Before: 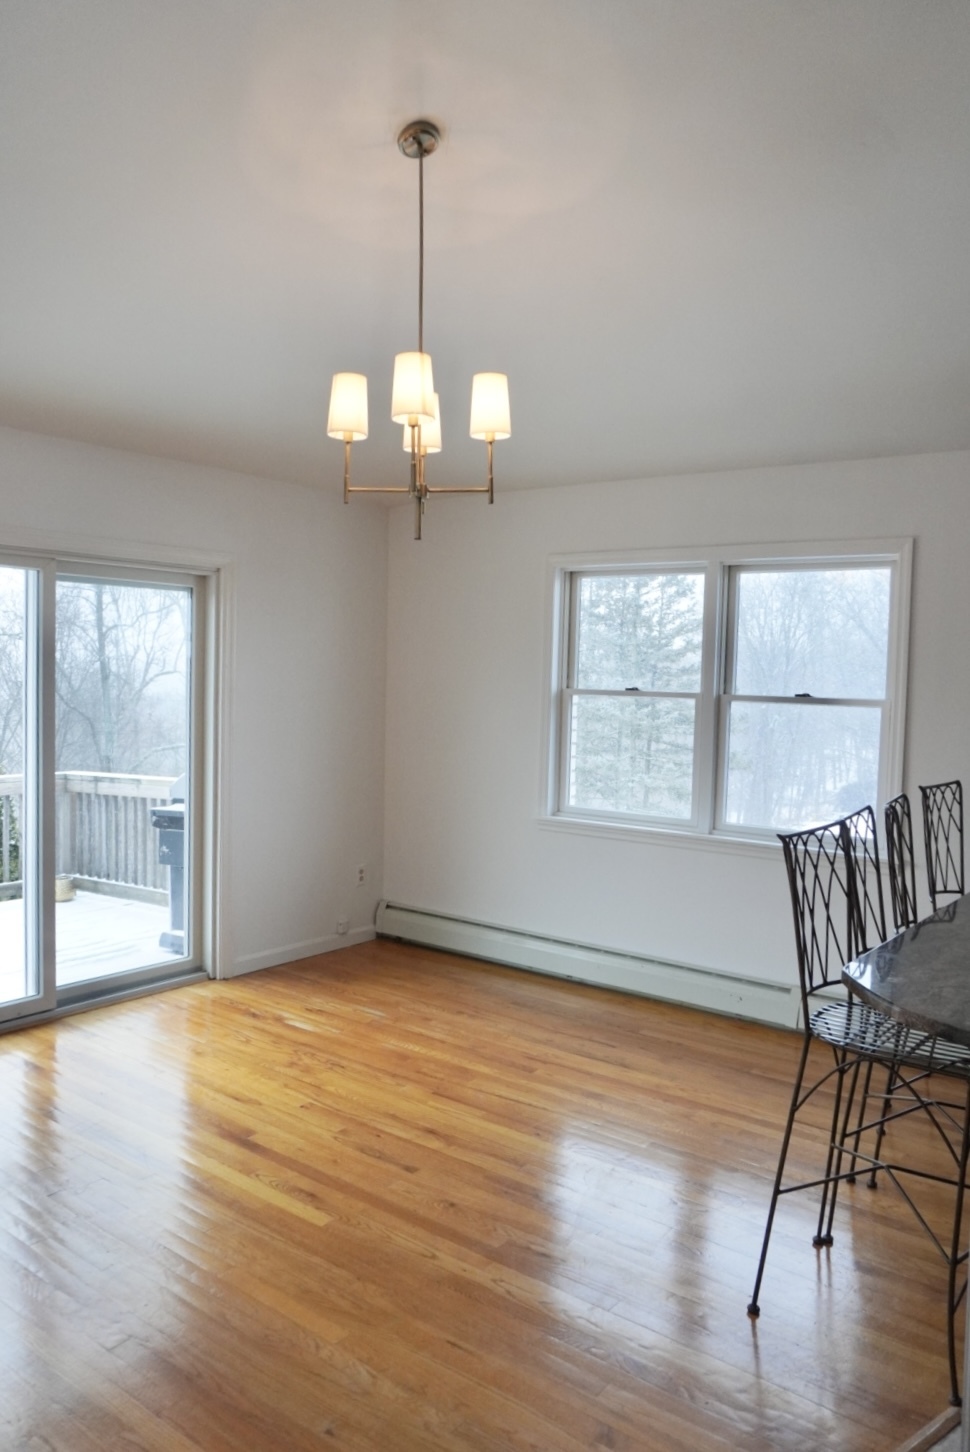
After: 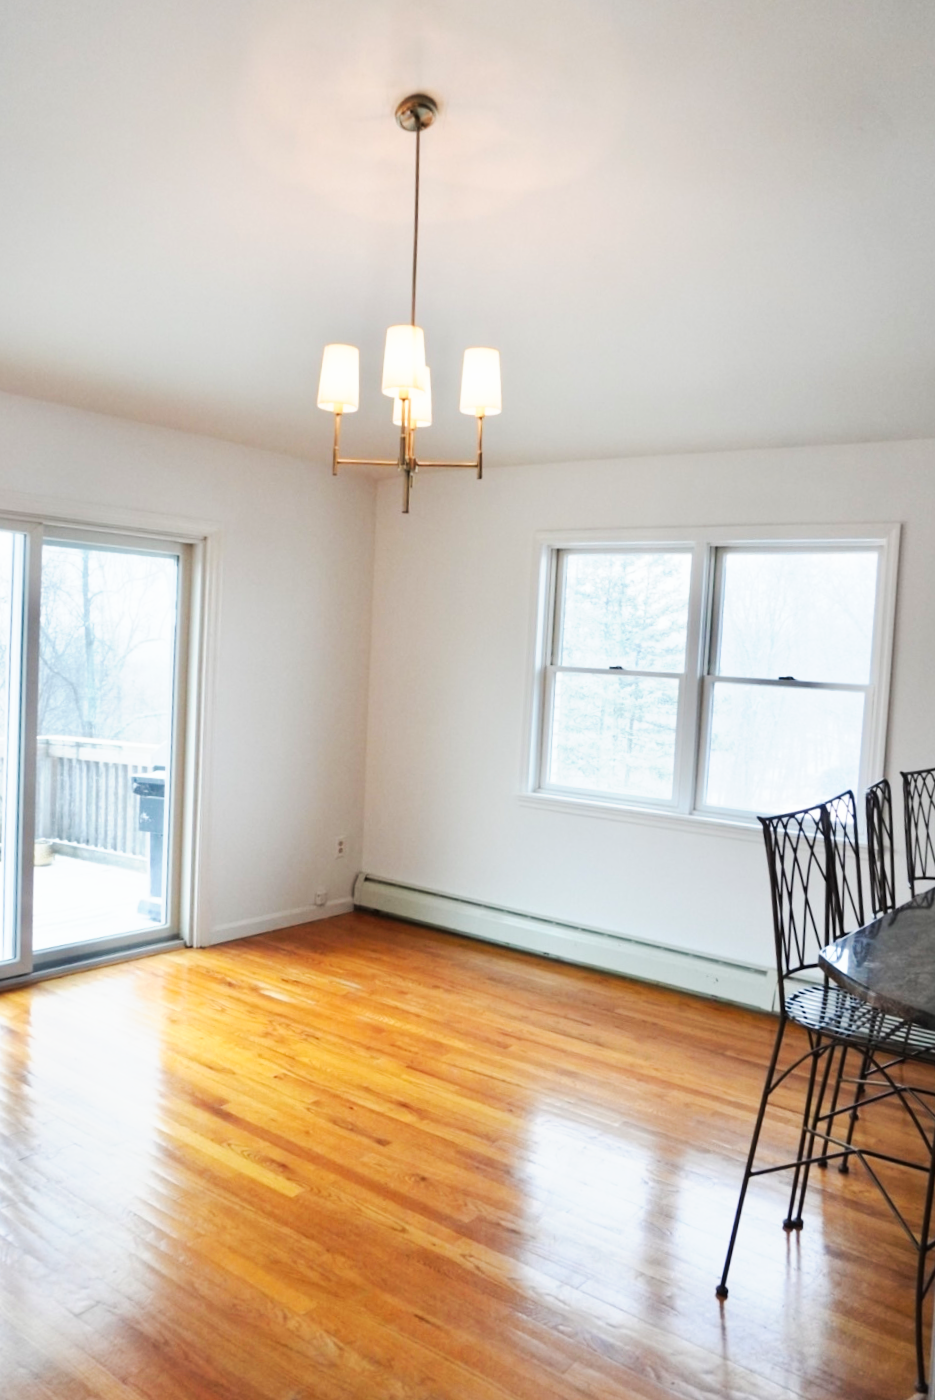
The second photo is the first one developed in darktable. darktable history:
crop and rotate: angle -1.42°
exposure: exposure -0.064 EV, compensate highlight preservation false
tone curve: curves: ch0 [(0, 0) (0.003, 0.003) (0.011, 0.009) (0.025, 0.022) (0.044, 0.037) (0.069, 0.051) (0.1, 0.079) (0.136, 0.114) (0.177, 0.152) (0.224, 0.212) (0.277, 0.281) (0.335, 0.358) (0.399, 0.459) (0.468, 0.573) (0.543, 0.684) (0.623, 0.779) (0.709, 0.866) (0.801, 0.949) (0.898, 0.98) (1, 1)], preserve colors none
